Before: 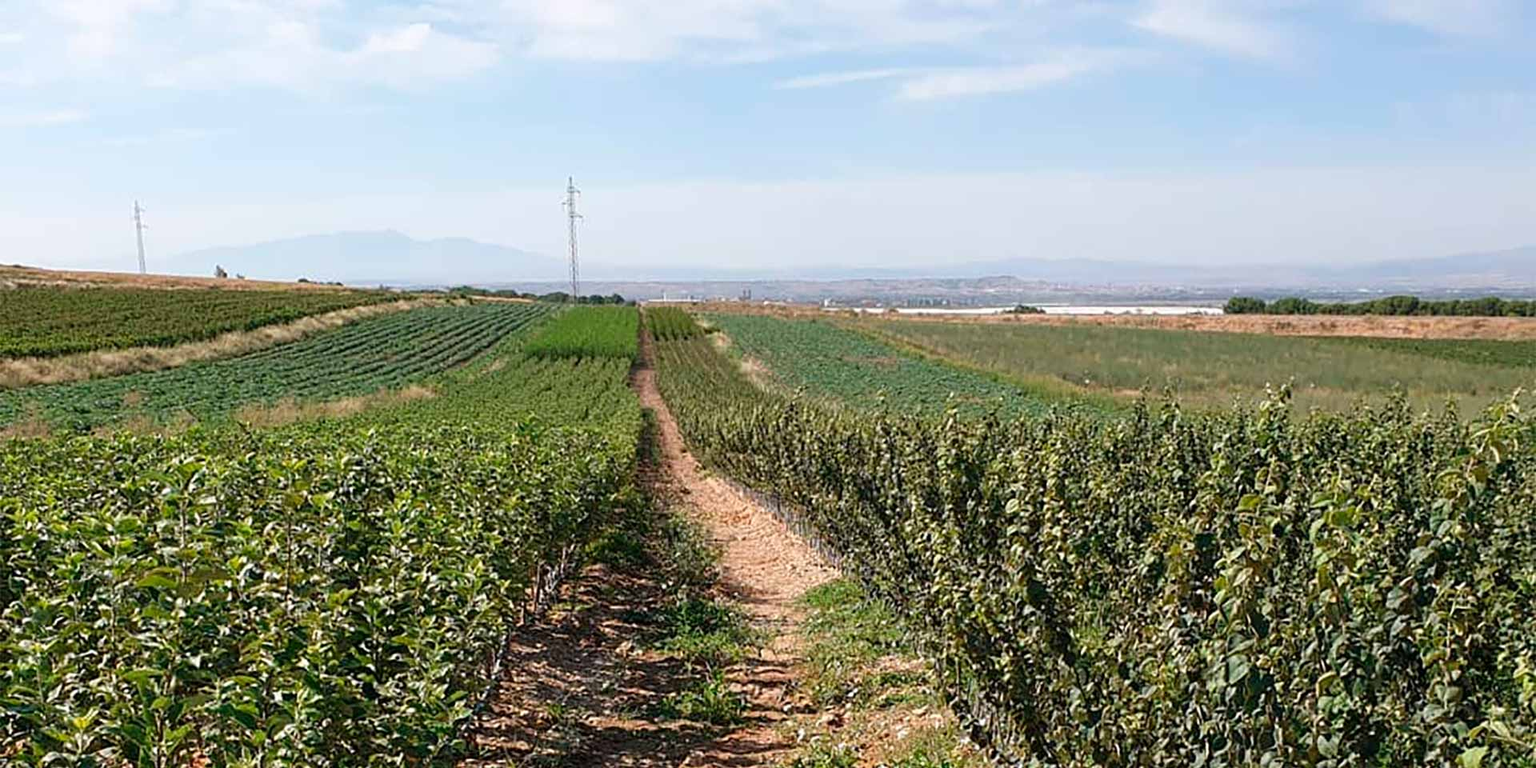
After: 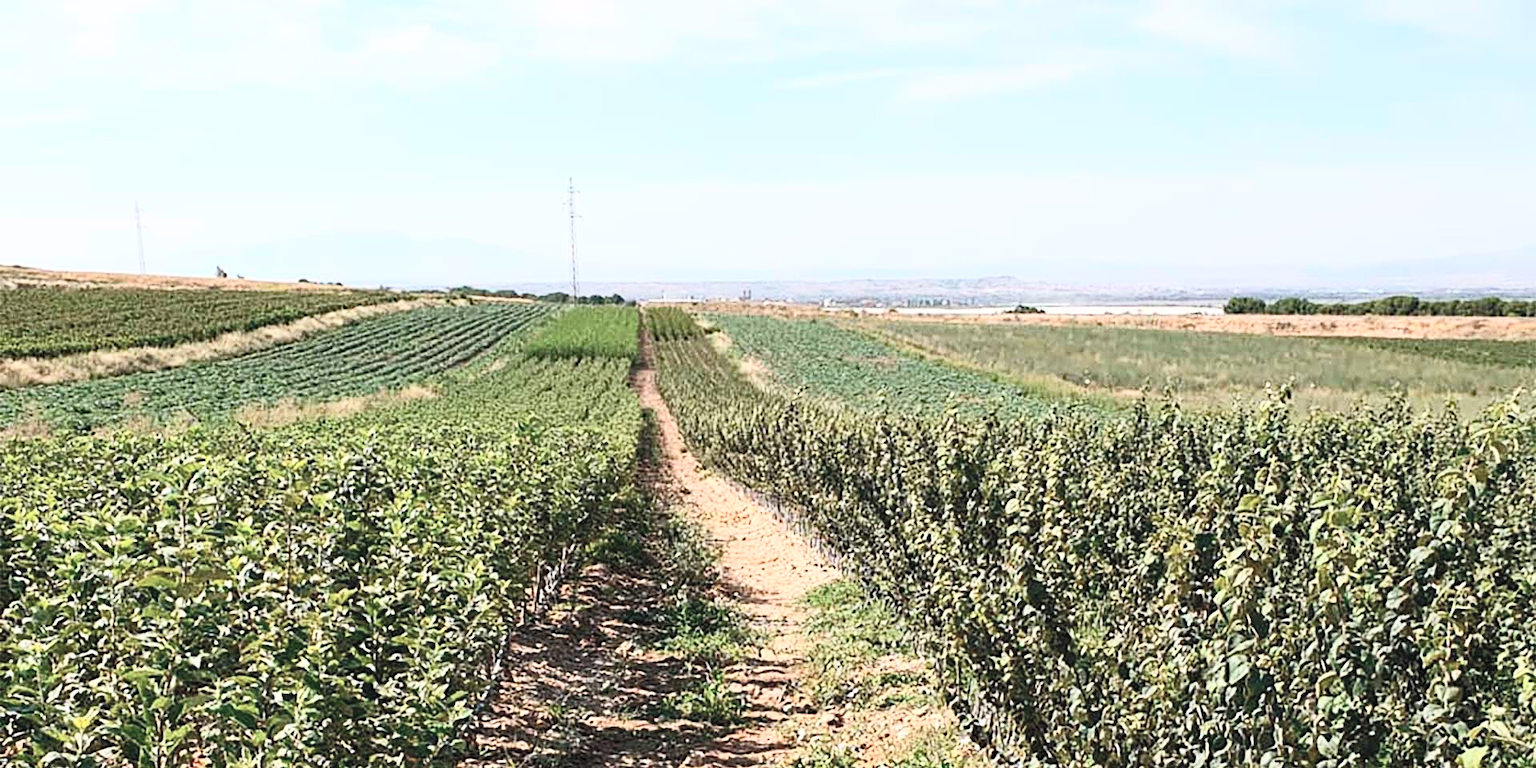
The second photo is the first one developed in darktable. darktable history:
haze removal: strength 0.29, distance 0.25, compatibility mode true, adaptive false
contrast brightness saturation: contrast 0.43, brightness 0.56, saturation -0.19
